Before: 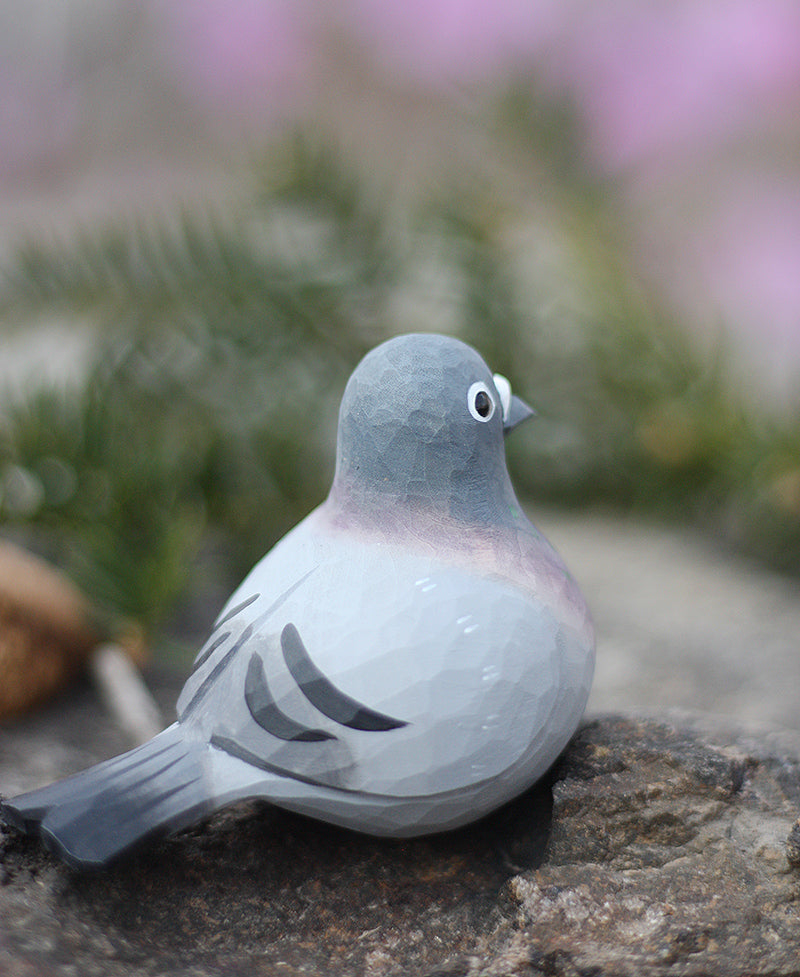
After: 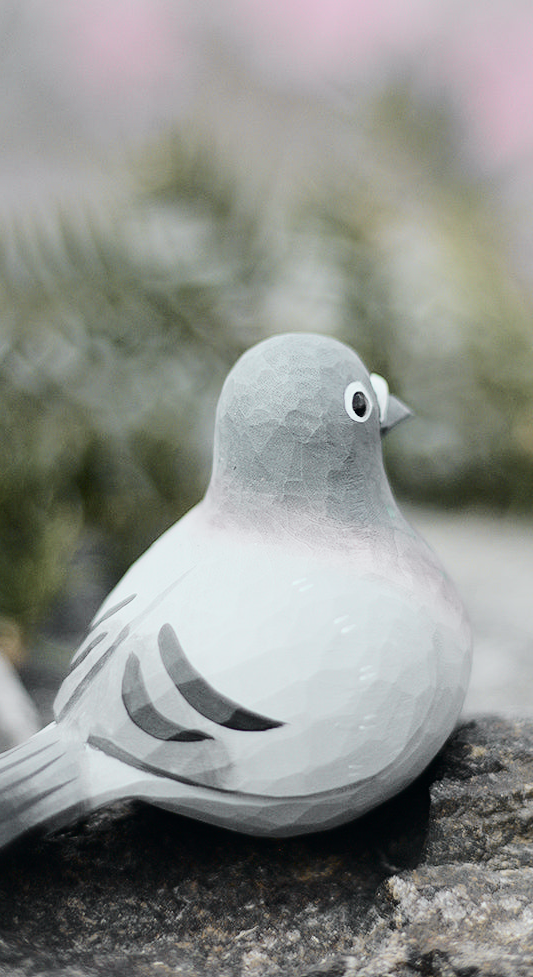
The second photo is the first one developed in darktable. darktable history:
crop: left 15.419%, right 17.914%
tone curve: curves: ch0 [(0, 0) (0.11, 0.061) (0.256, 0.259) (0.398, 0.494) (0.498, 0.611) (0.65, 0.757) (0.835, 0.883) (1, 0.961)]; ch1 [(0, 0) (0.346, 0.307) (0.408, 0.369) (0.453, 0.457) (0.482, 0.479) (0.502, 0.498) (0.521, 0.51) (0.553, 0.554) (0.618, 0.65) (0.693, 0.727) (1, 1)]; ch2 [(0, 0) (0.366, 0.337) (0.434, 0.46) (0.485, 0.494) (0.5, 0.494) (0.511, 0.508) (0.537, 0.55) (0.579, 0.599) (0.621, 0.693) (1, 1)], color space Lab, independent channels, preserve colors none
contrast brightness saturation: contrast 0.1, saturation -0.36
